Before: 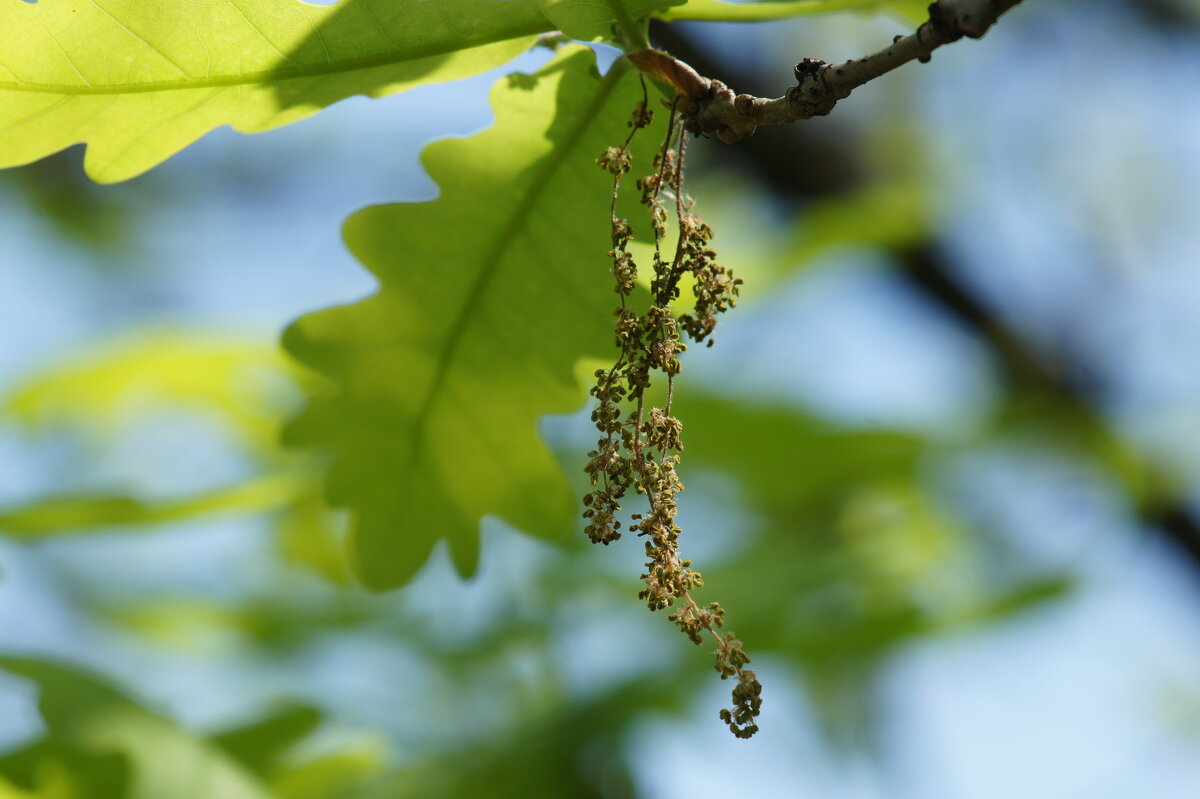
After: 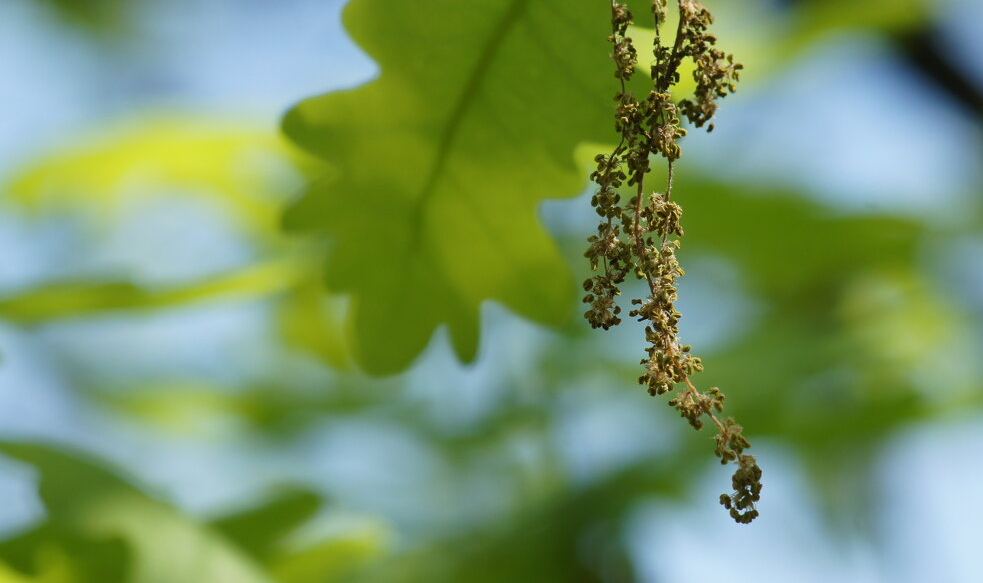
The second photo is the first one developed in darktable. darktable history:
crop: top 26.924%, right 18.013%
